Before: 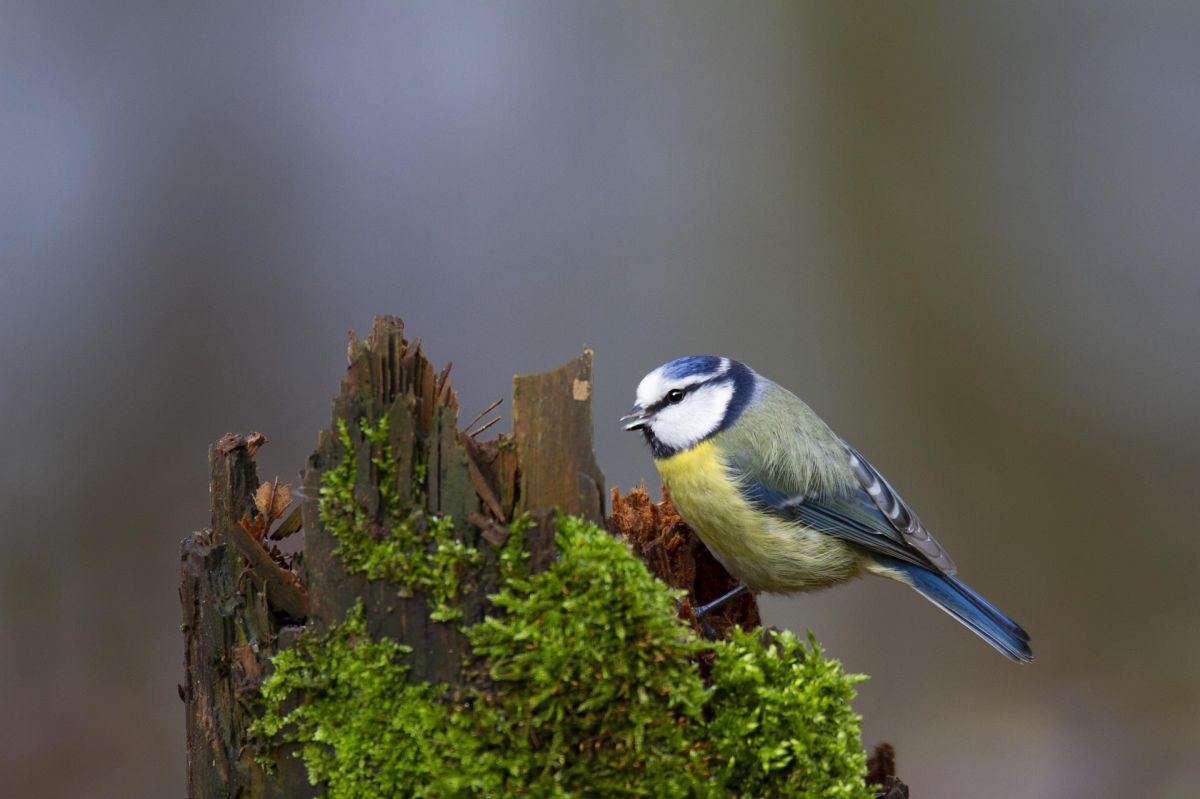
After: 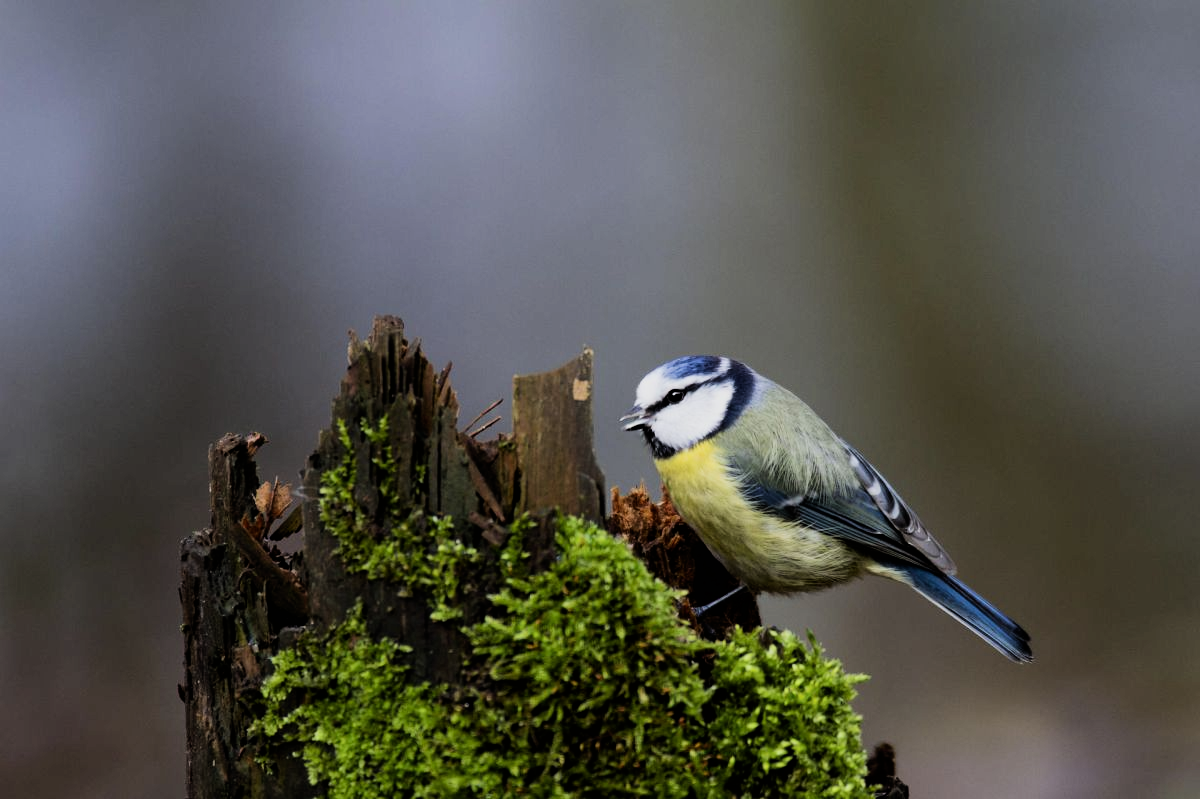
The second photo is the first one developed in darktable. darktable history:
filmic rgb: black relative exposure -5 EV, hardness 2.88, contrast 1.3, highlights saturation mix -30%
contrast brightness saturation: contrast 0.1, brightness 0.02, saturation 0.02
